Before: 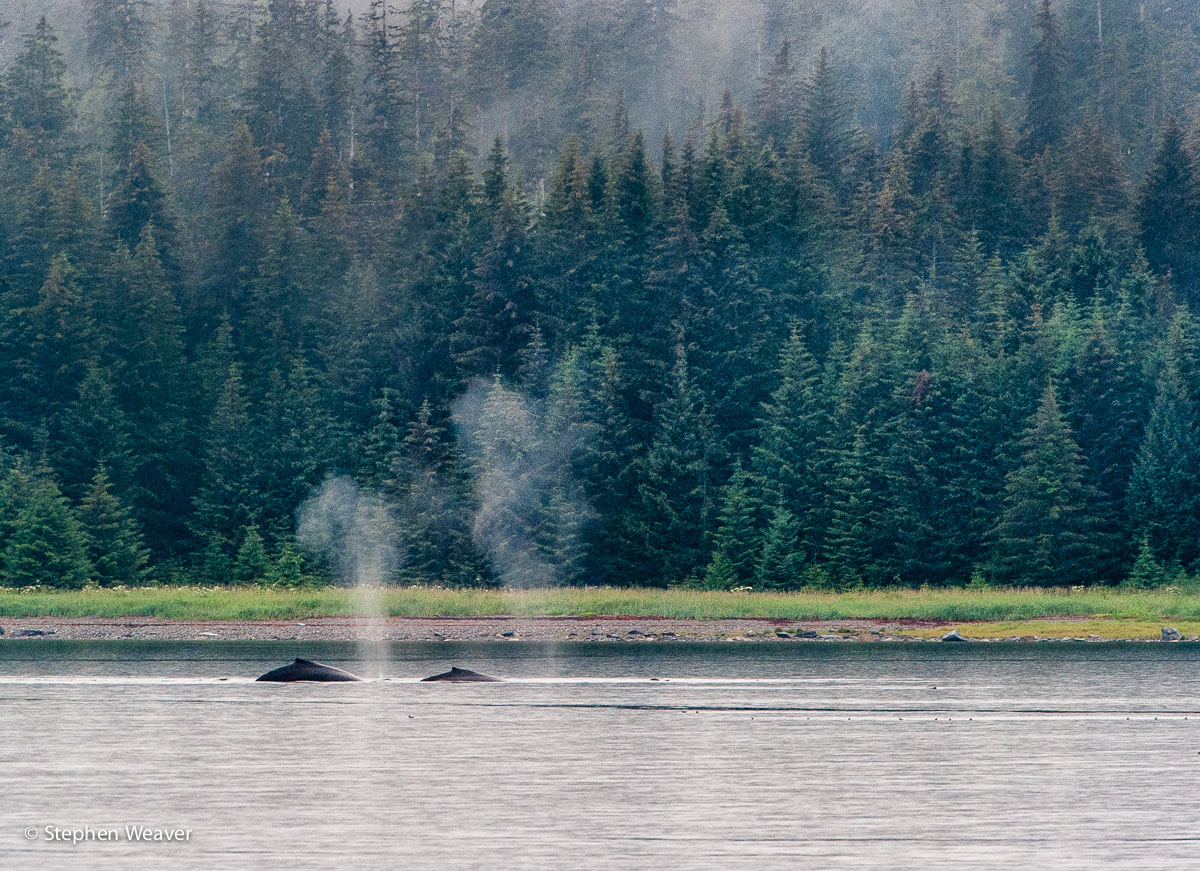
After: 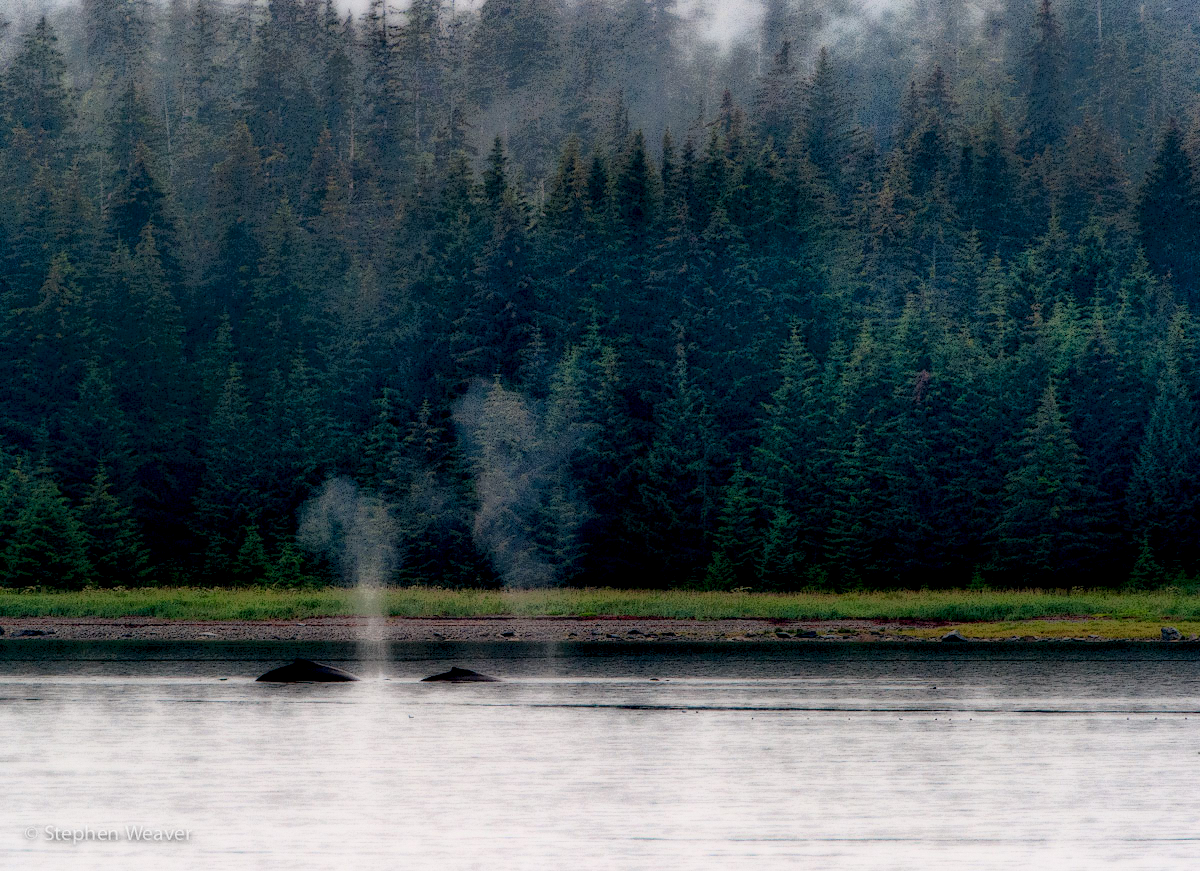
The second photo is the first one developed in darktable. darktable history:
grain: coarseness 0.09 ISO, strength 16.61%
bloom: size 0%, threshold 54.82%, strength 8.31%
local contrast: highlights 0%, shadows 198%, detail 164%, midtone range 0.001
